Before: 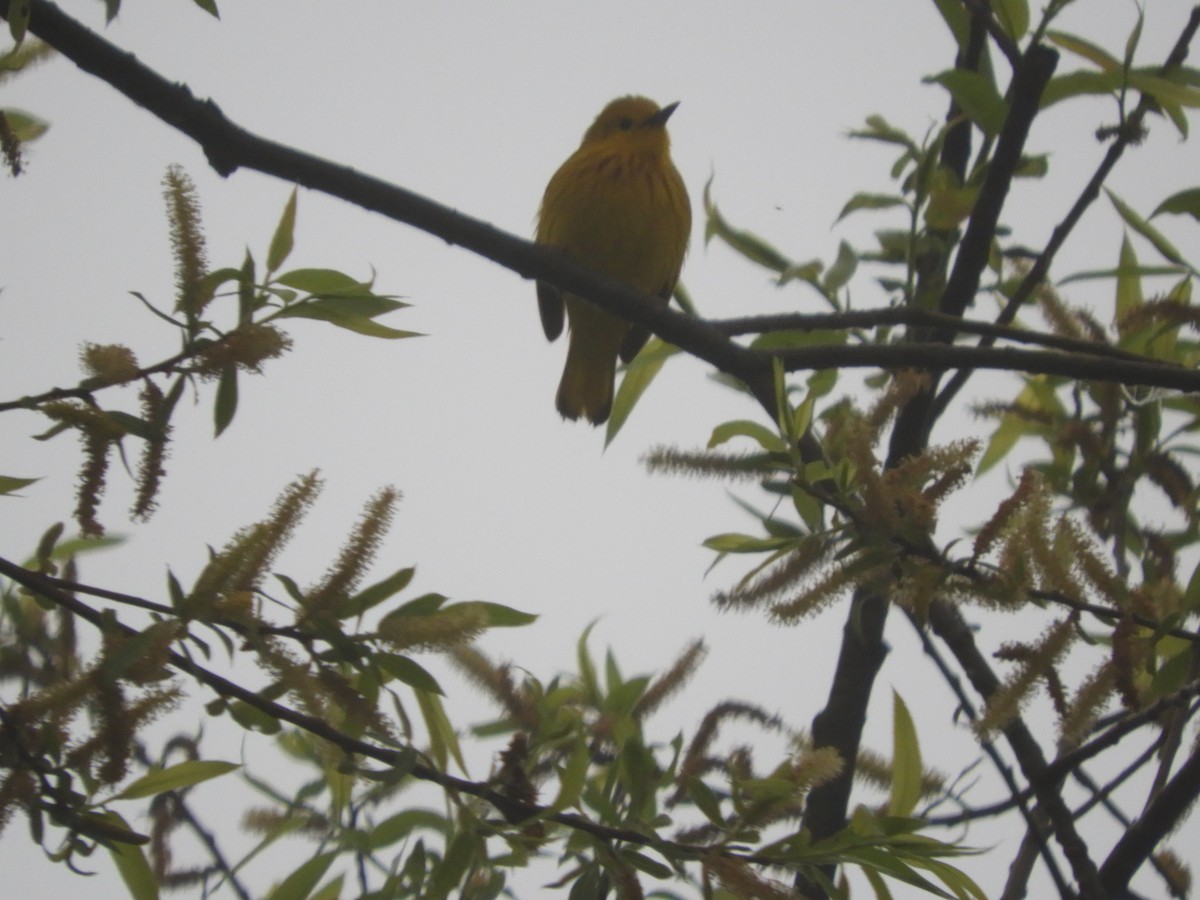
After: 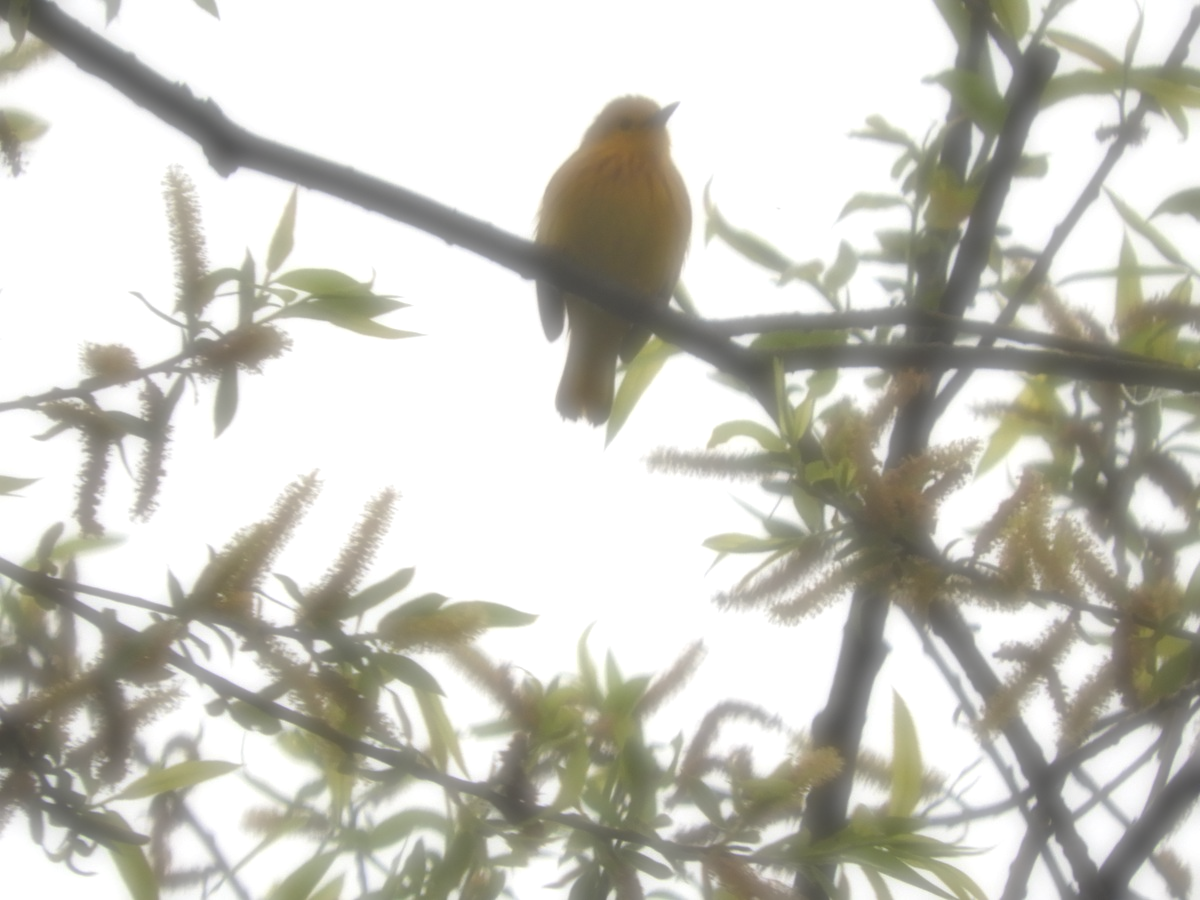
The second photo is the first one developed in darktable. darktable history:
soften: on, module defaults
exposure: black level correction 0, exposure 1.2 EV, compensate exposure bias true, compensate highlight preservation false
